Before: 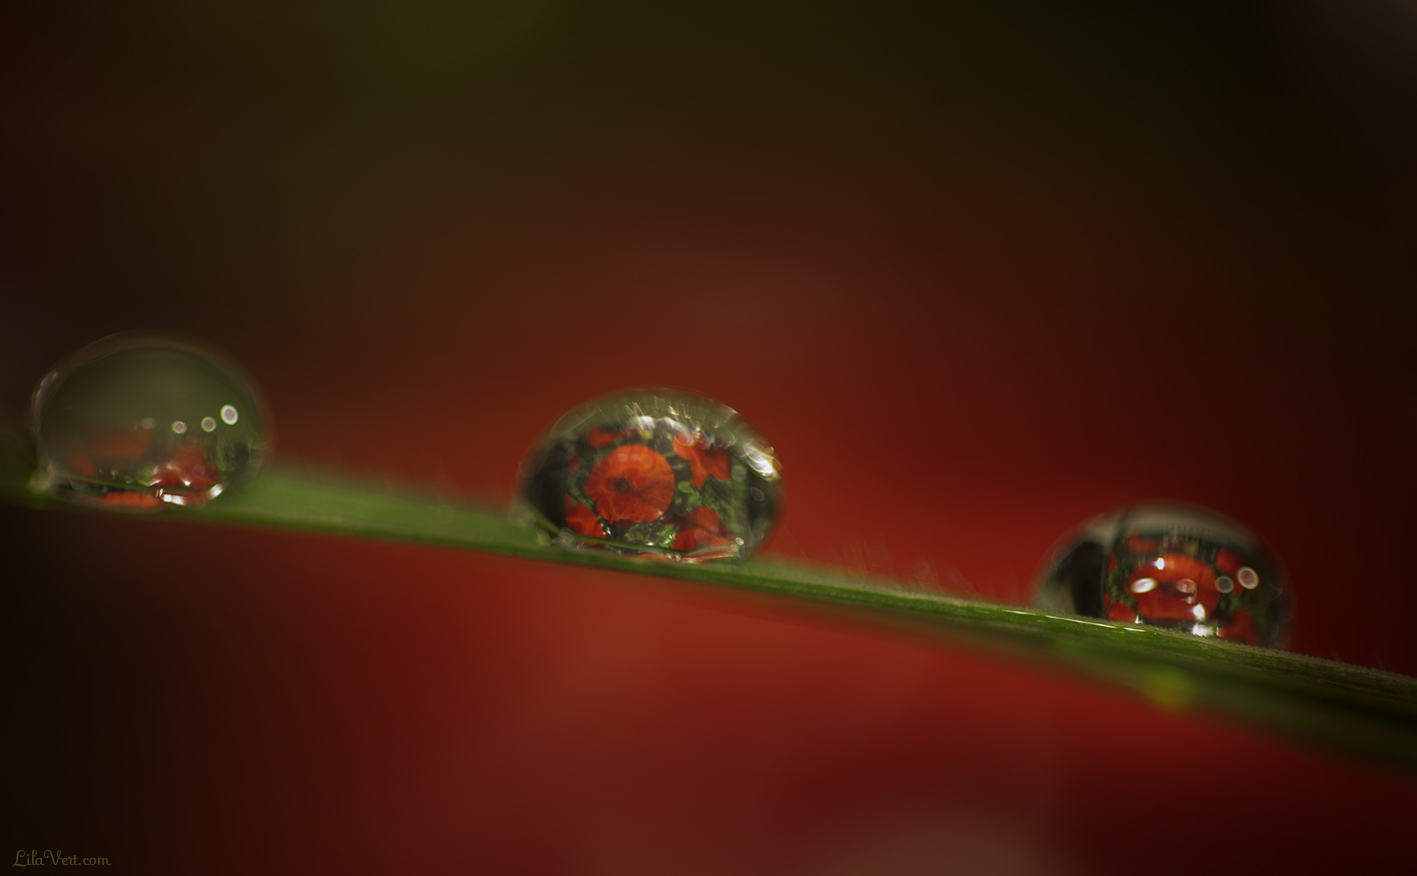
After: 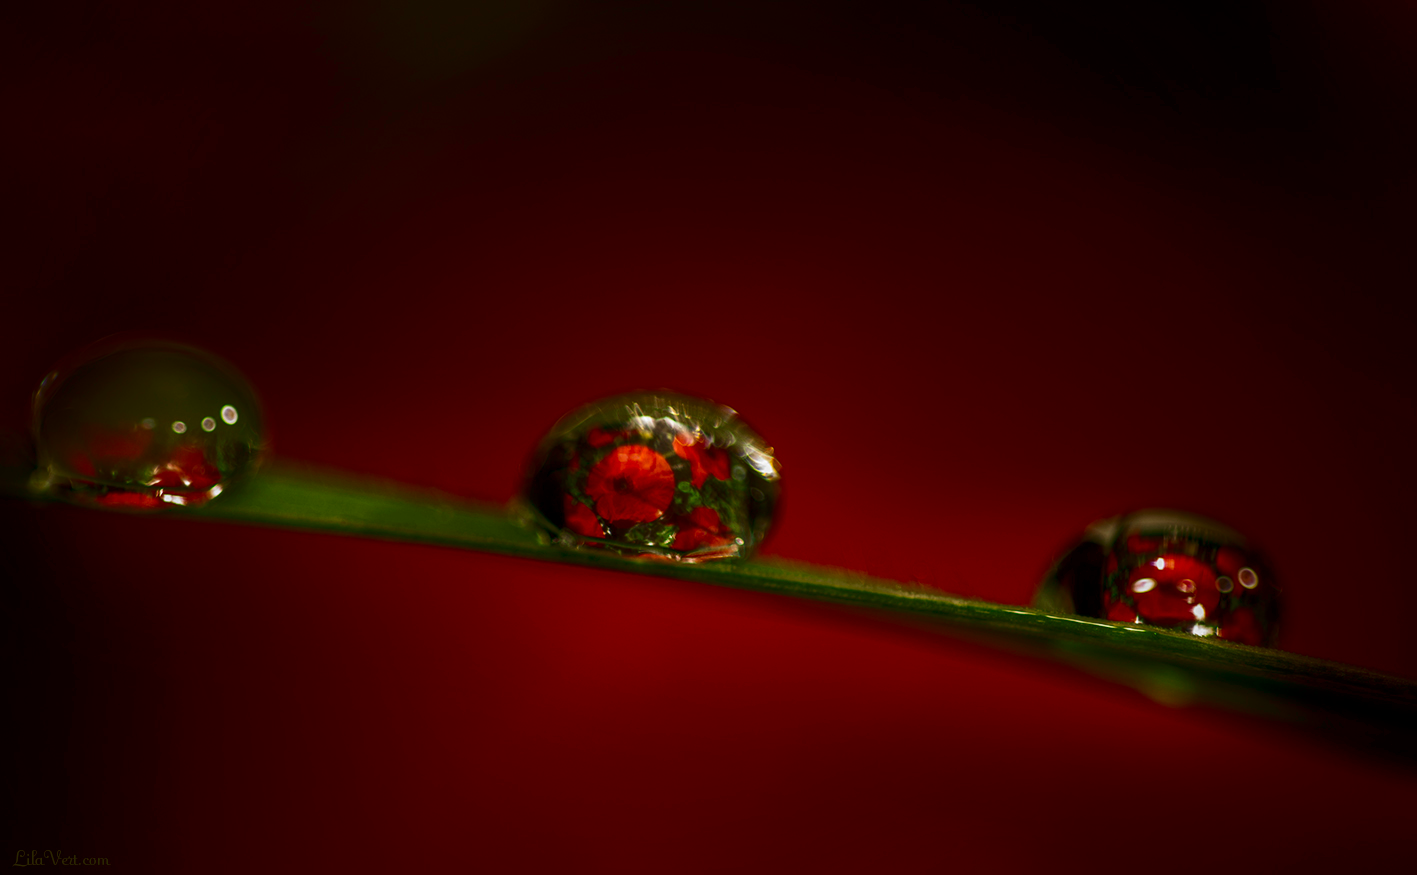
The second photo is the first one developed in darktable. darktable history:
contrast brightness saturation: contrast 0.224, brightness -0.182, saturation 0.232
local contrast: on, module defaults
exposure: compensate exposure bias true, compensate highlight preservation false
crop: bottom 0.06%
